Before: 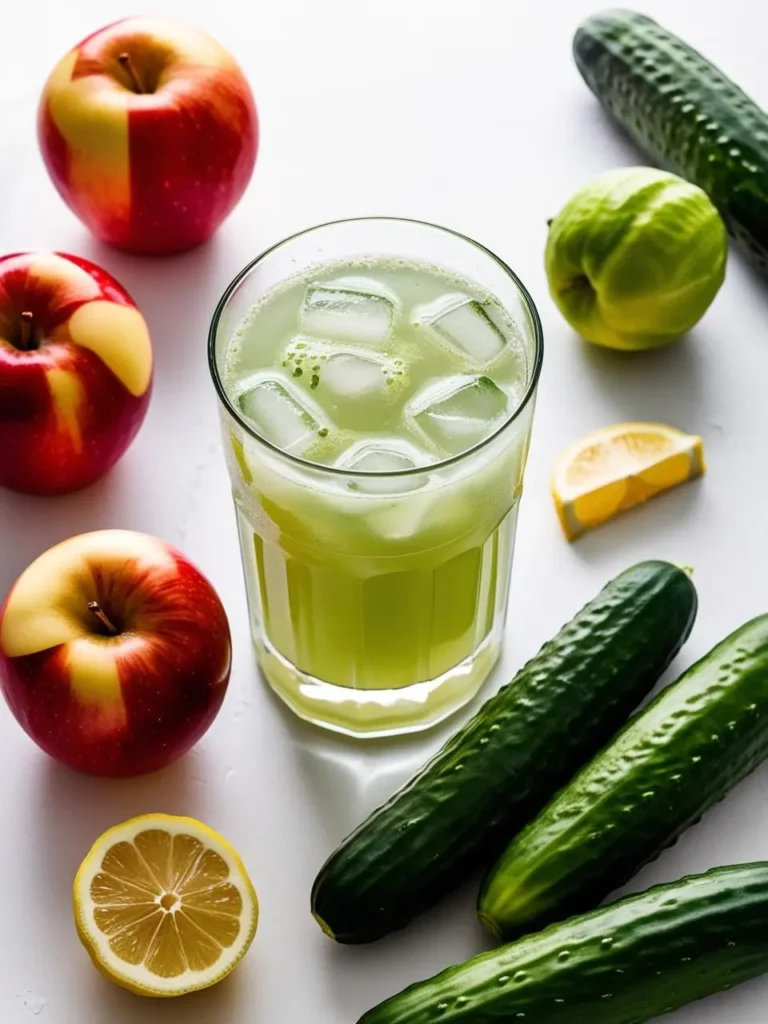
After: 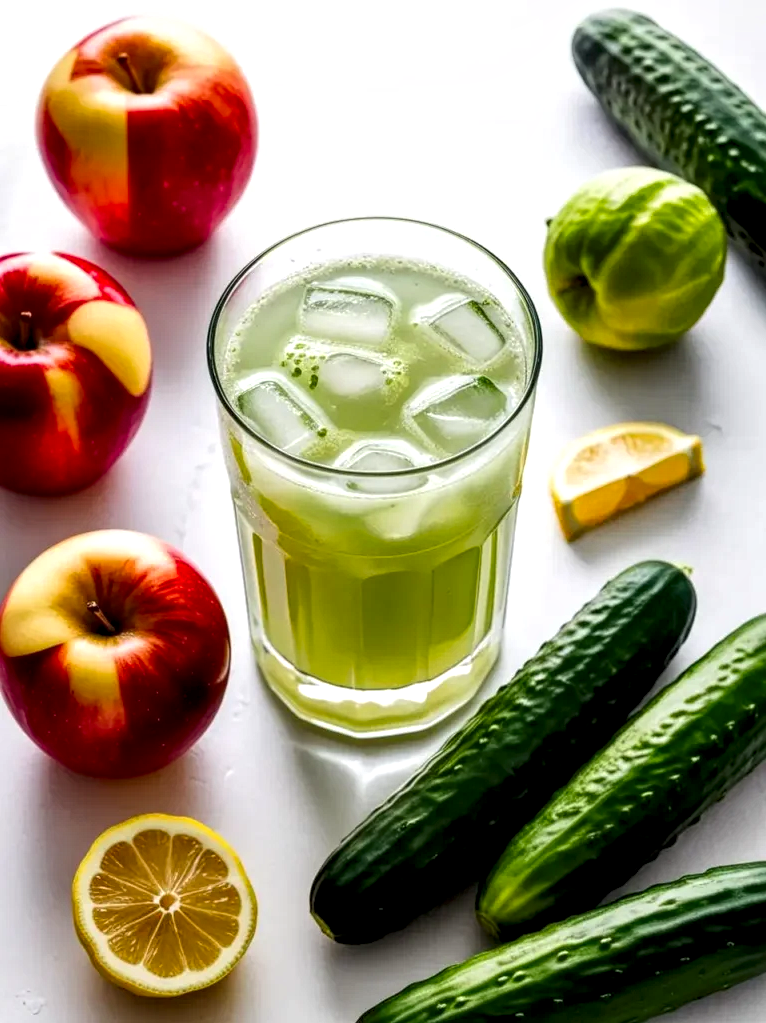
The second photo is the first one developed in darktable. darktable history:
crop and rotate: left 0.158%, bottom 0.012%
local contrast: highlights 102%, shadows 99%, detail 201%, midtone range 0.2
contrast brightness saturation: contrast 0.083, saturation 0.195
